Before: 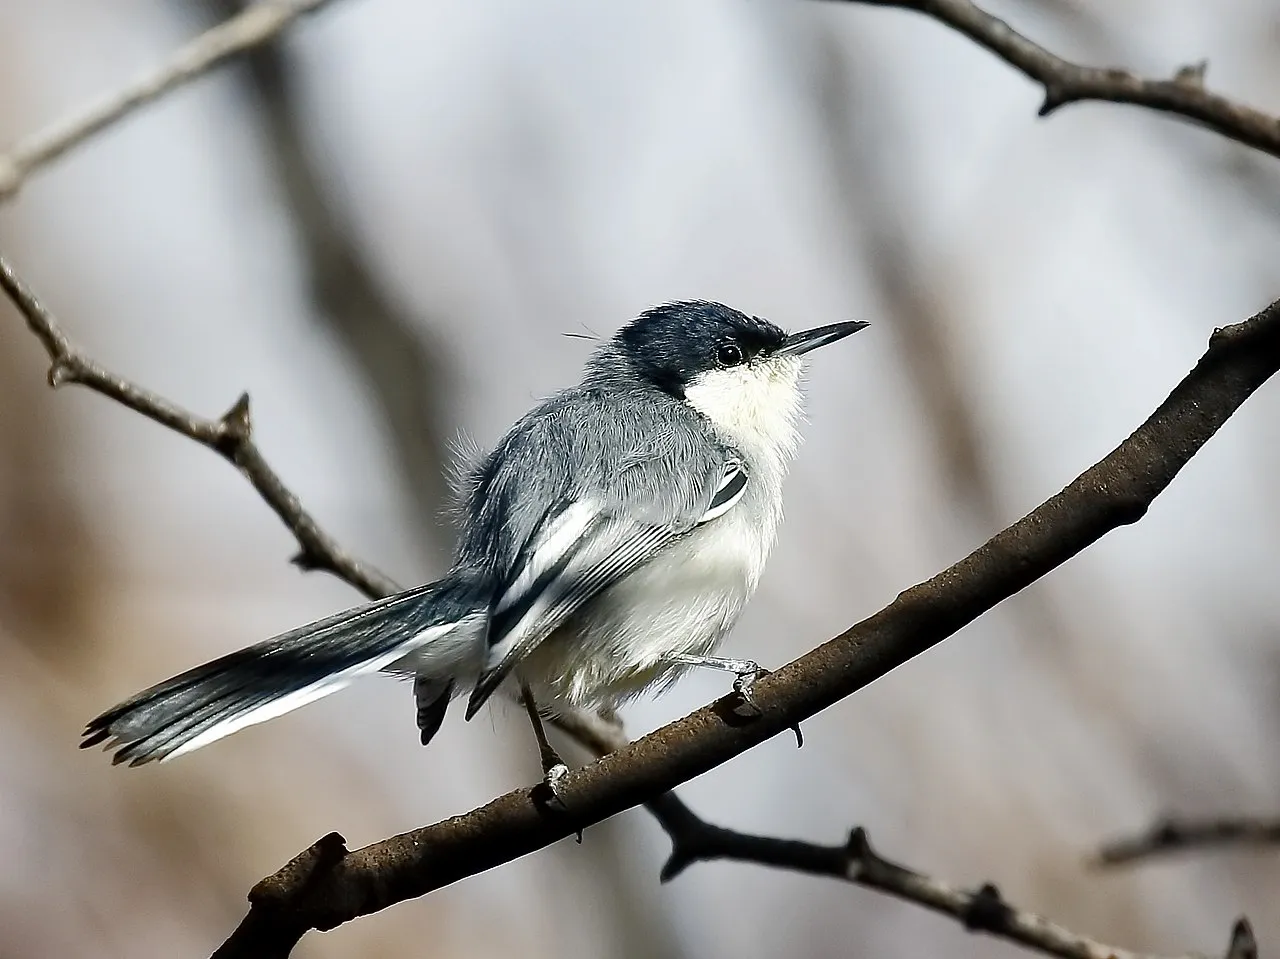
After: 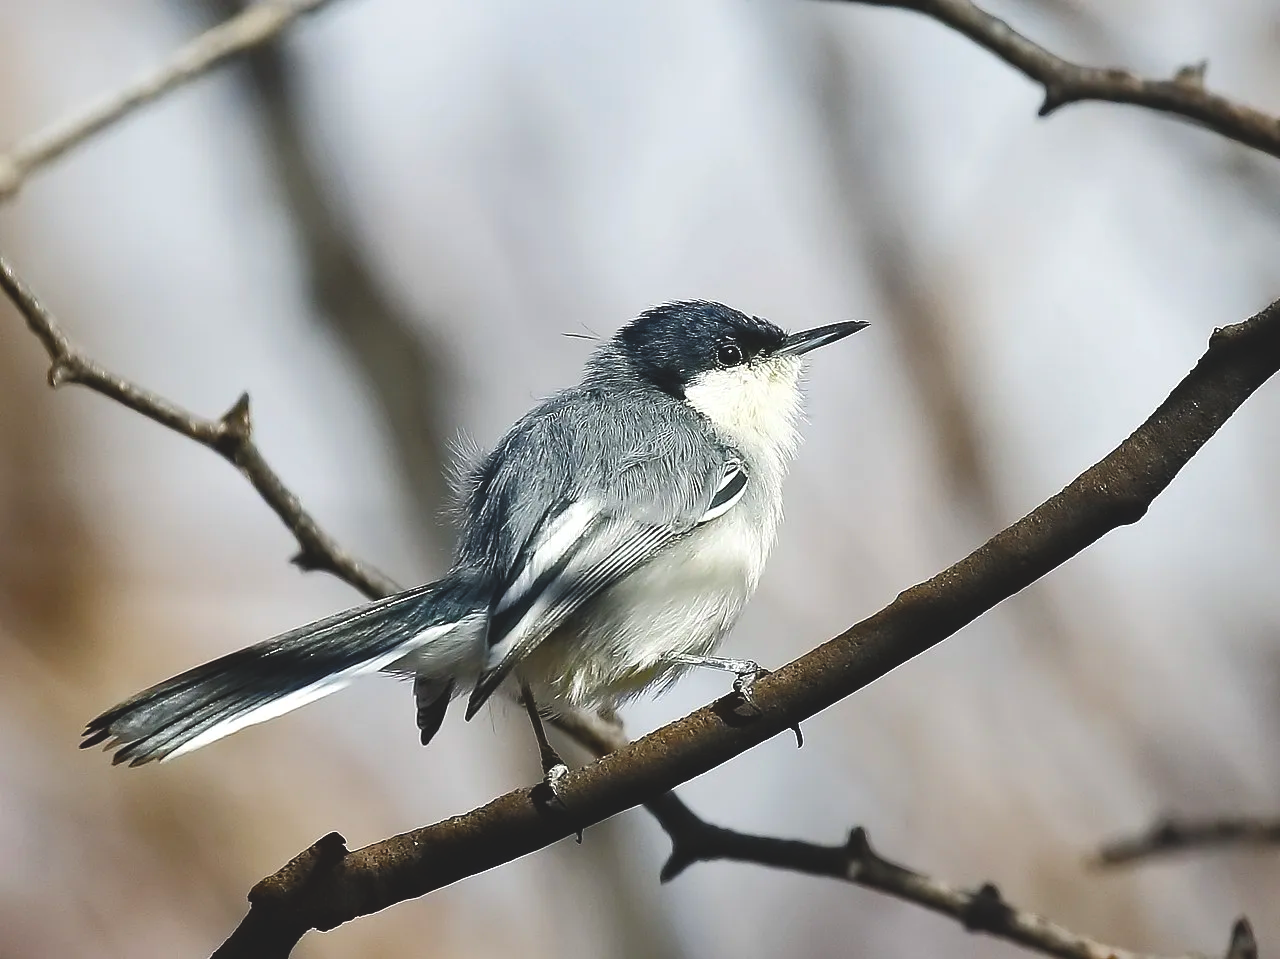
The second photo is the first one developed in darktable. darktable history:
color balance rgb: global offset › luminance 1.52%, perceptual saturation grading › global saturation 29.445%
